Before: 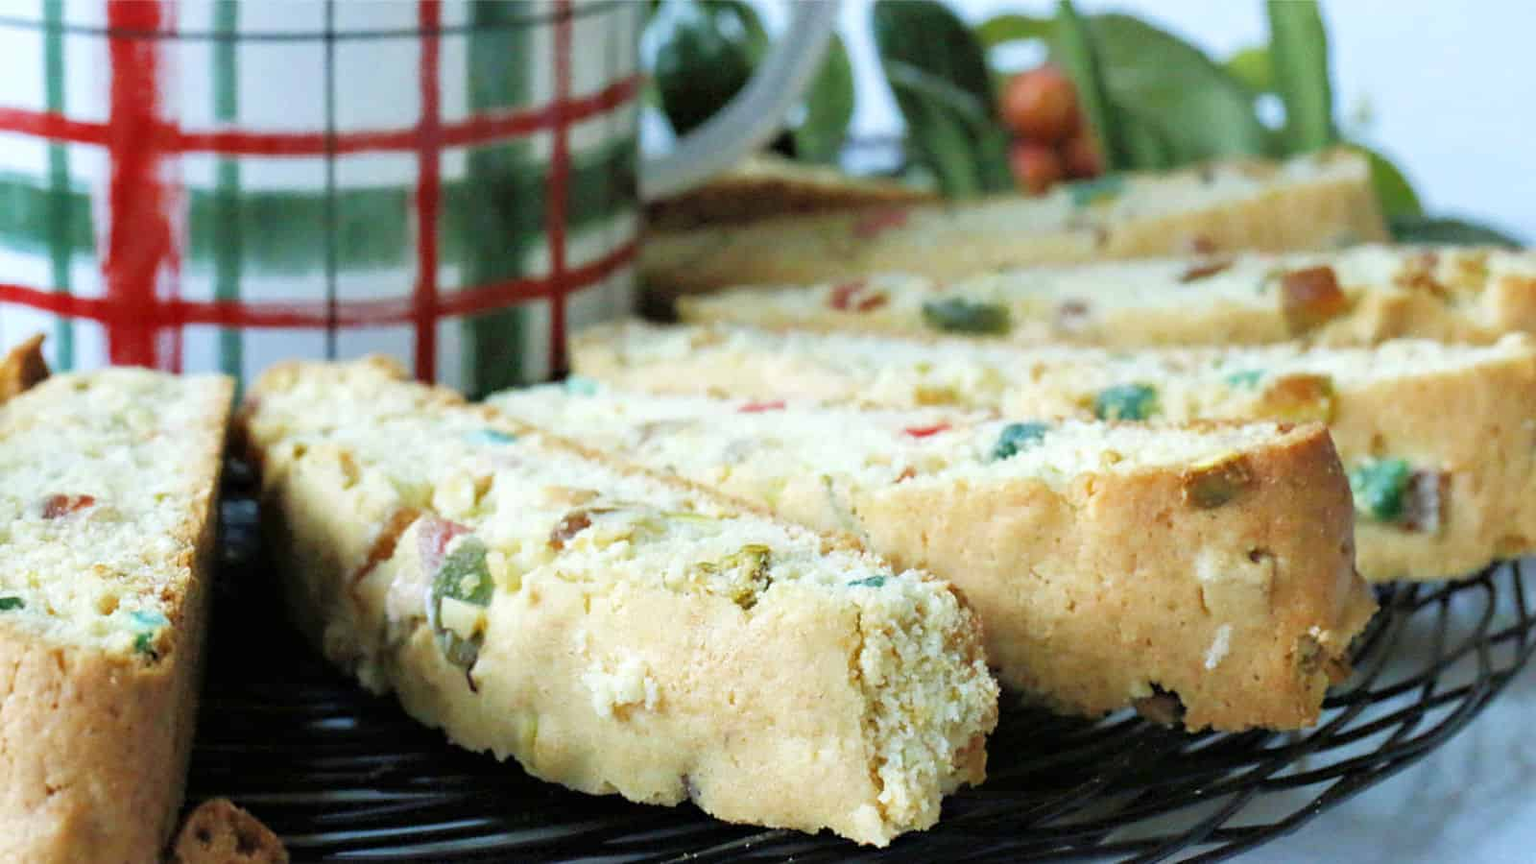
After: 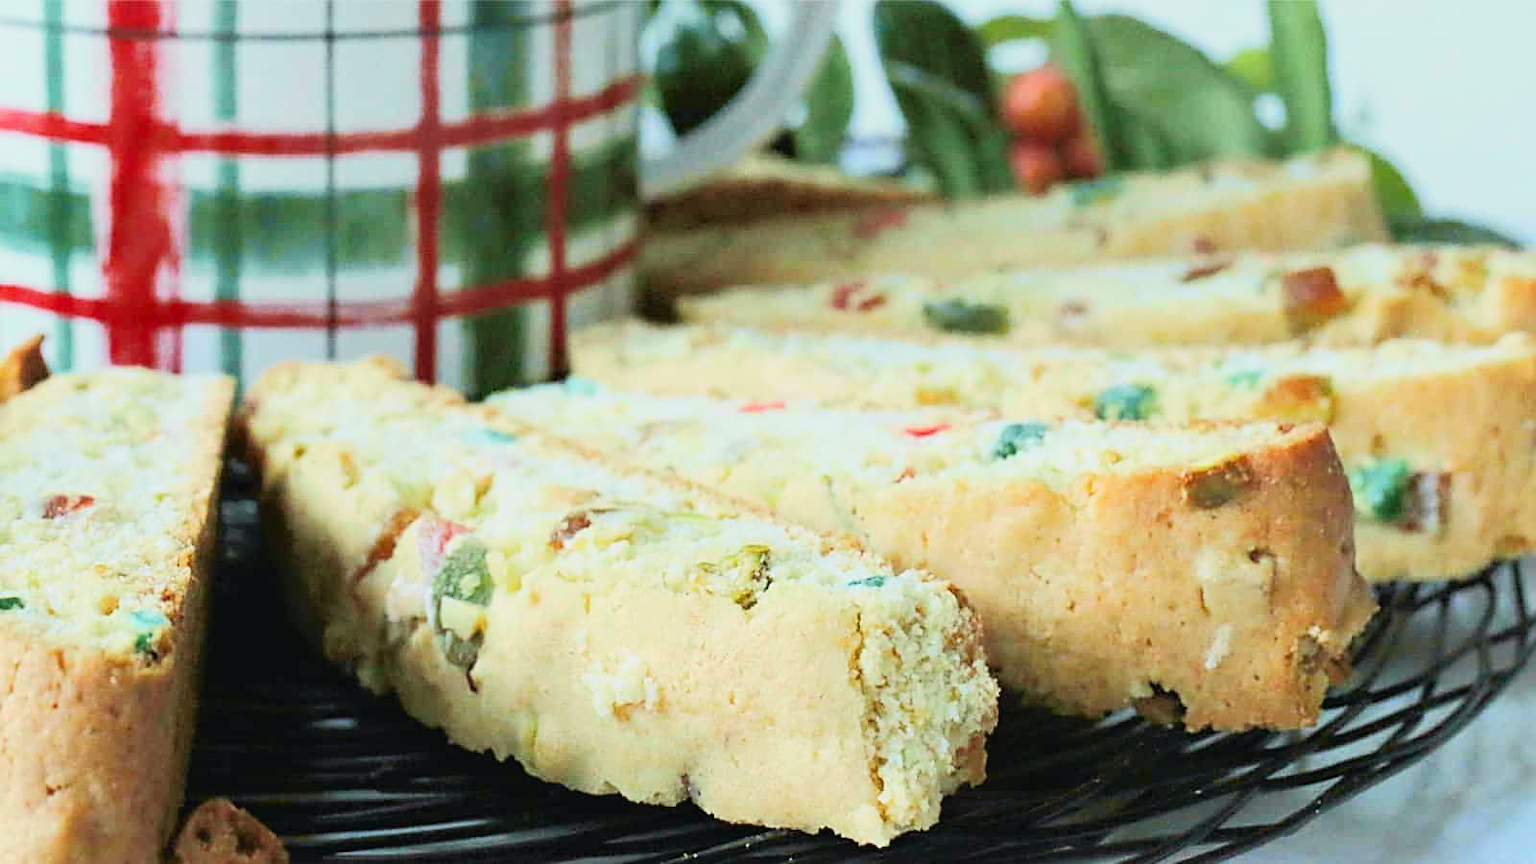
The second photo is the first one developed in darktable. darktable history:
tone curve: curves: ch0 [(0, 0.026) (0.181, 0.223) (0.405, 0.46) (0.456, 0.528) (0.634, 0.728) (0.877, 0.89) (0.984, 0.935)]; ch1 [(0, 0) (0.443, 0.43) (0.492, 0.488) (0.566, 0.579) (0.595, 0.625) (0.65, 0.657) (0.696, 0.725) (1, 1)]; ch2 [(0, 0) (0.33, 0.301) (0.421, 0.443) (0.447, 0.489) (0.495, 0.494) (0.537, 0.57) (0.586, 0.591) (0.663, 0.686) (1, 1)], color space Lab, independent channels, preserve colors none
sharpen: on, module defaults
